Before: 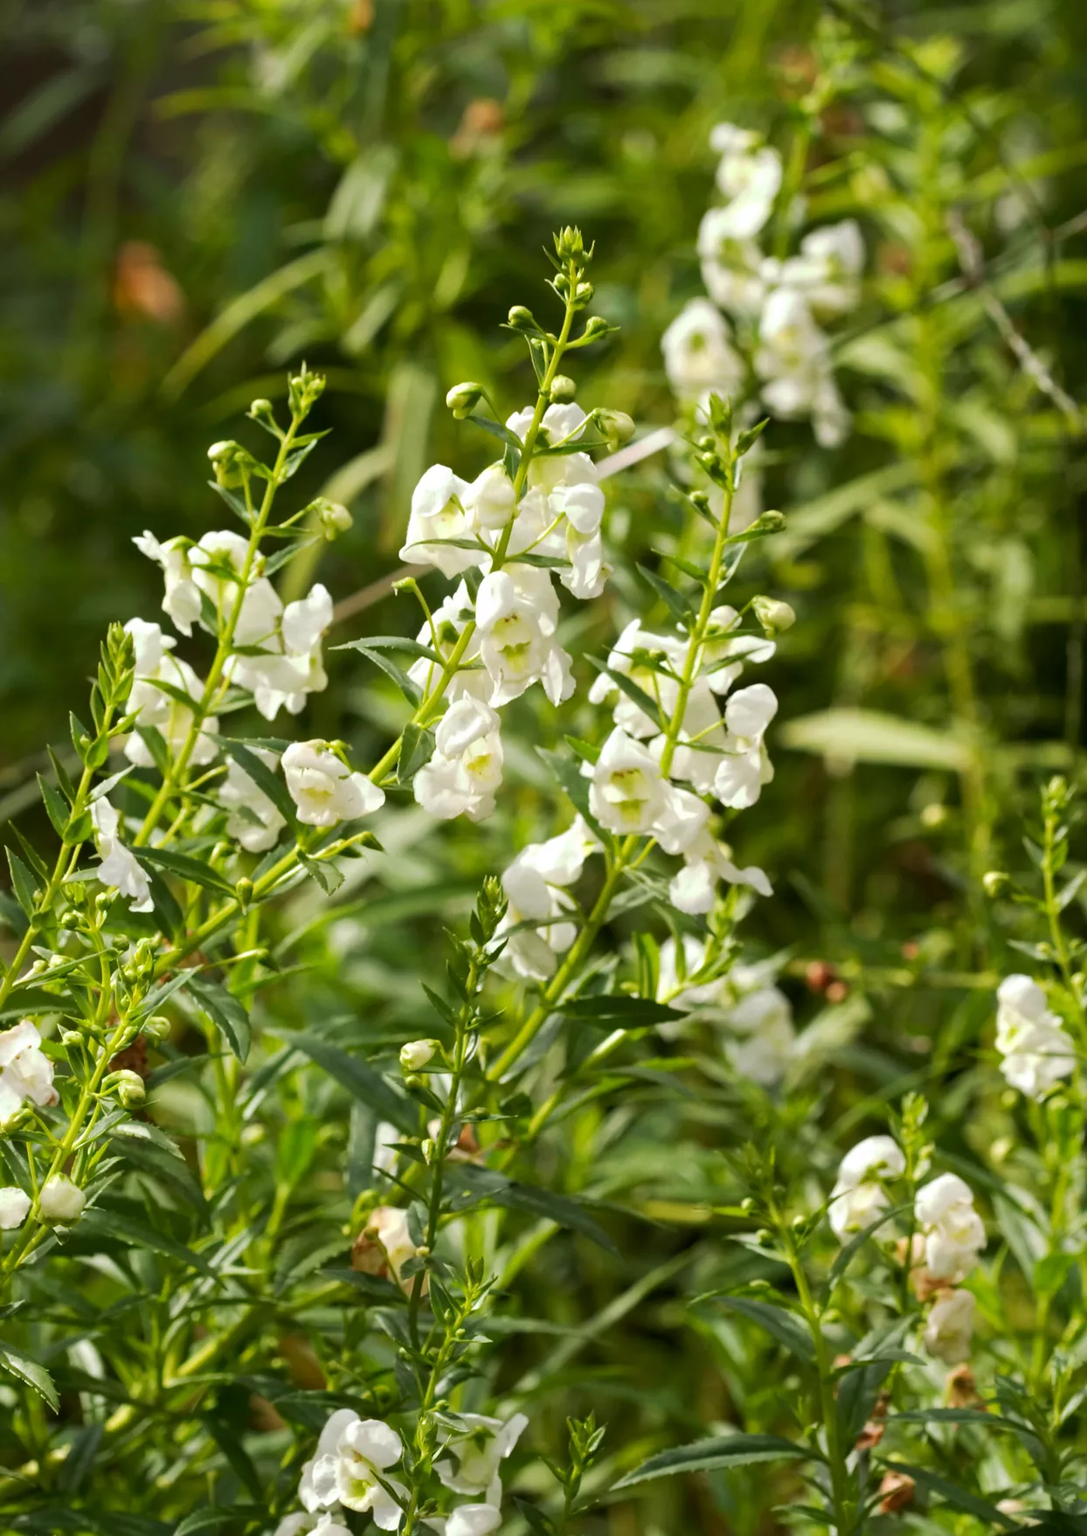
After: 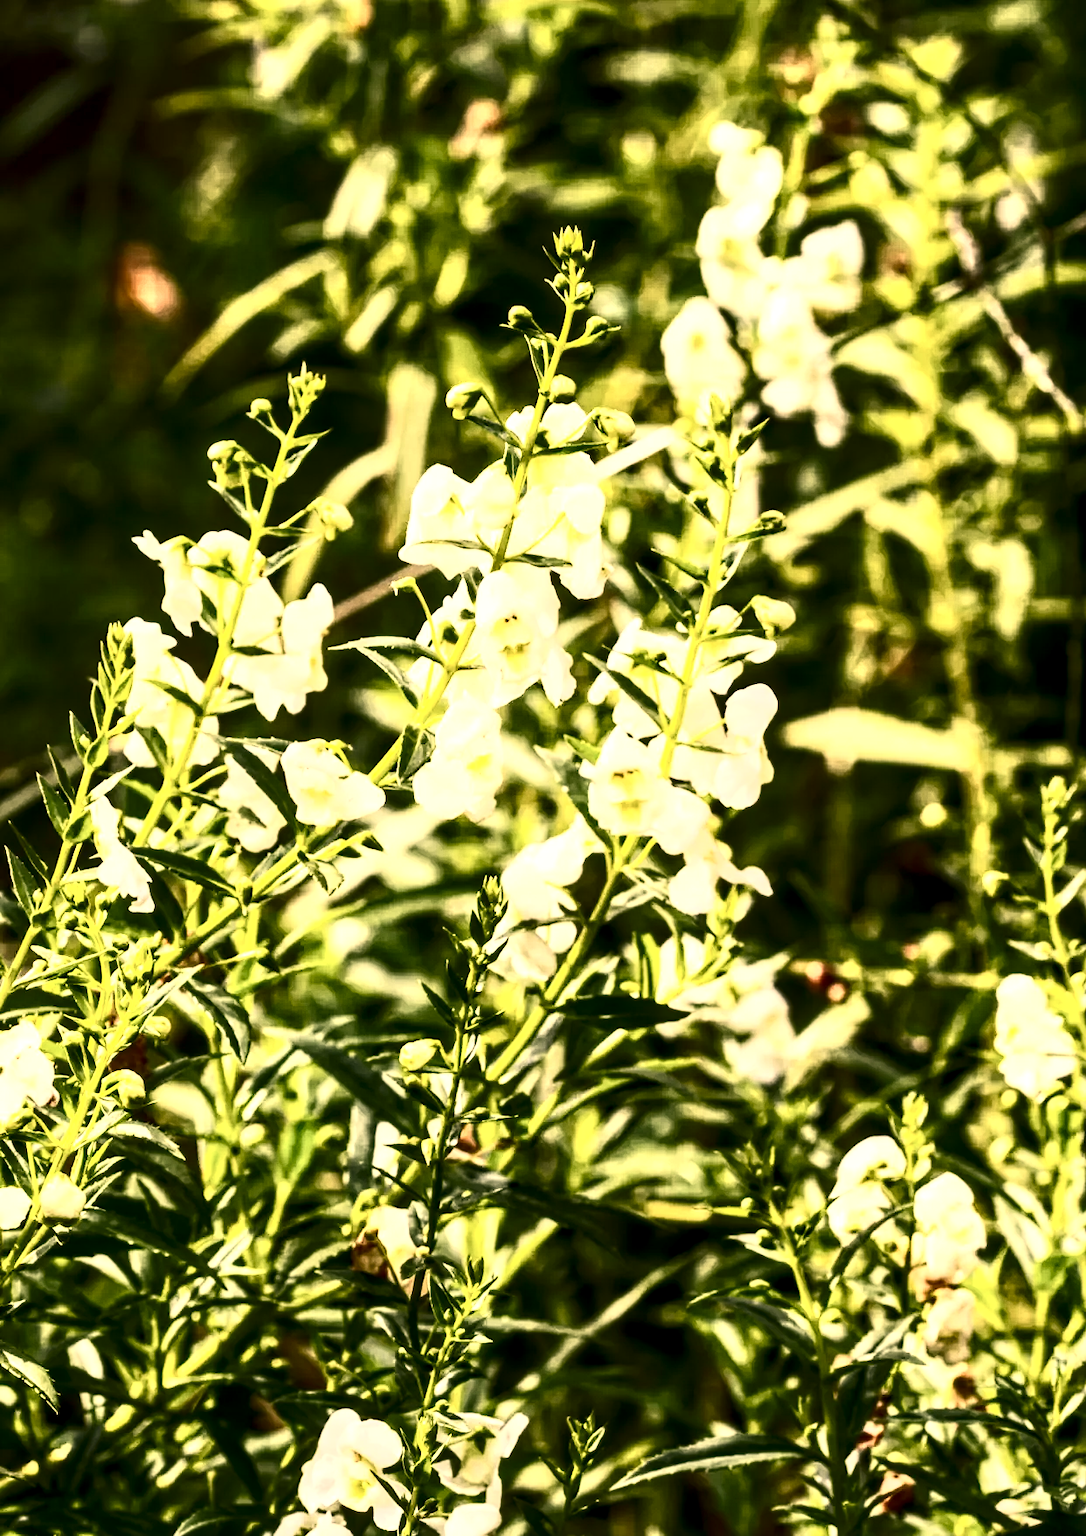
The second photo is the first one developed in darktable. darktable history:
contrast brightness saturation: contrast 0.941, brightness 0.195
color correction: highlights a* 11.81, highlights b* 11.9
local contrast: highlights 79%, shadows 56%, detail 174%, midtone range 0.424
